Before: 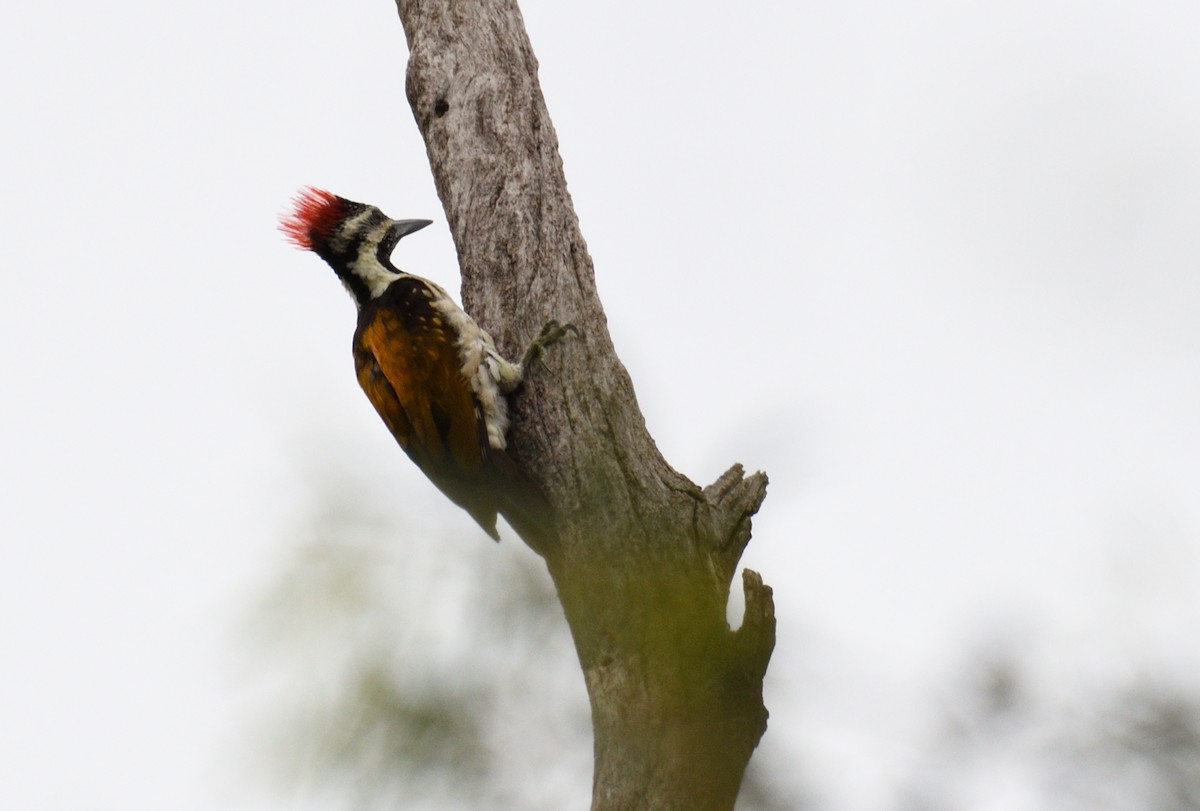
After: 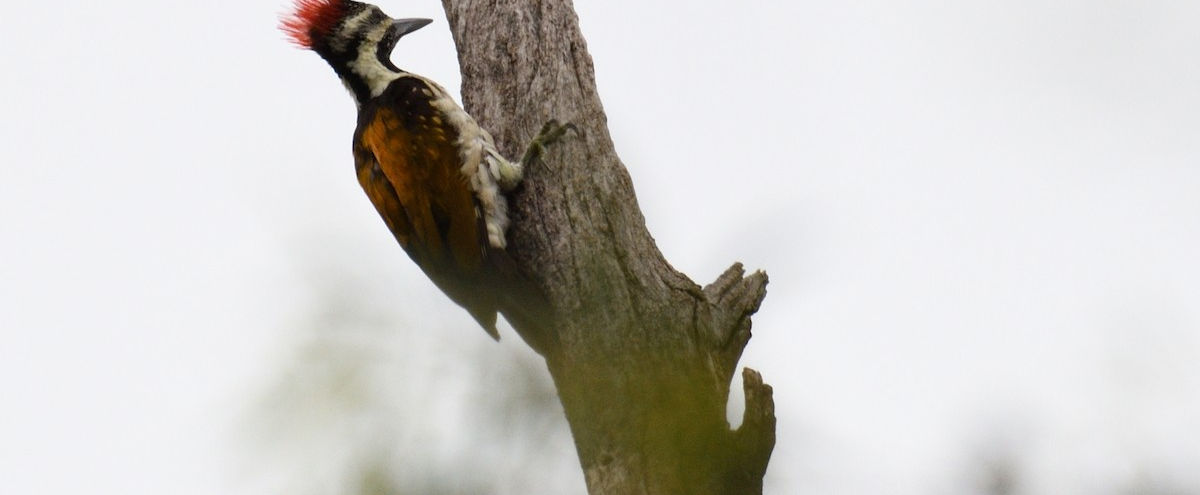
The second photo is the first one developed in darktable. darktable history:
crop and rotate: top 24.941%, bottom 14.007%
